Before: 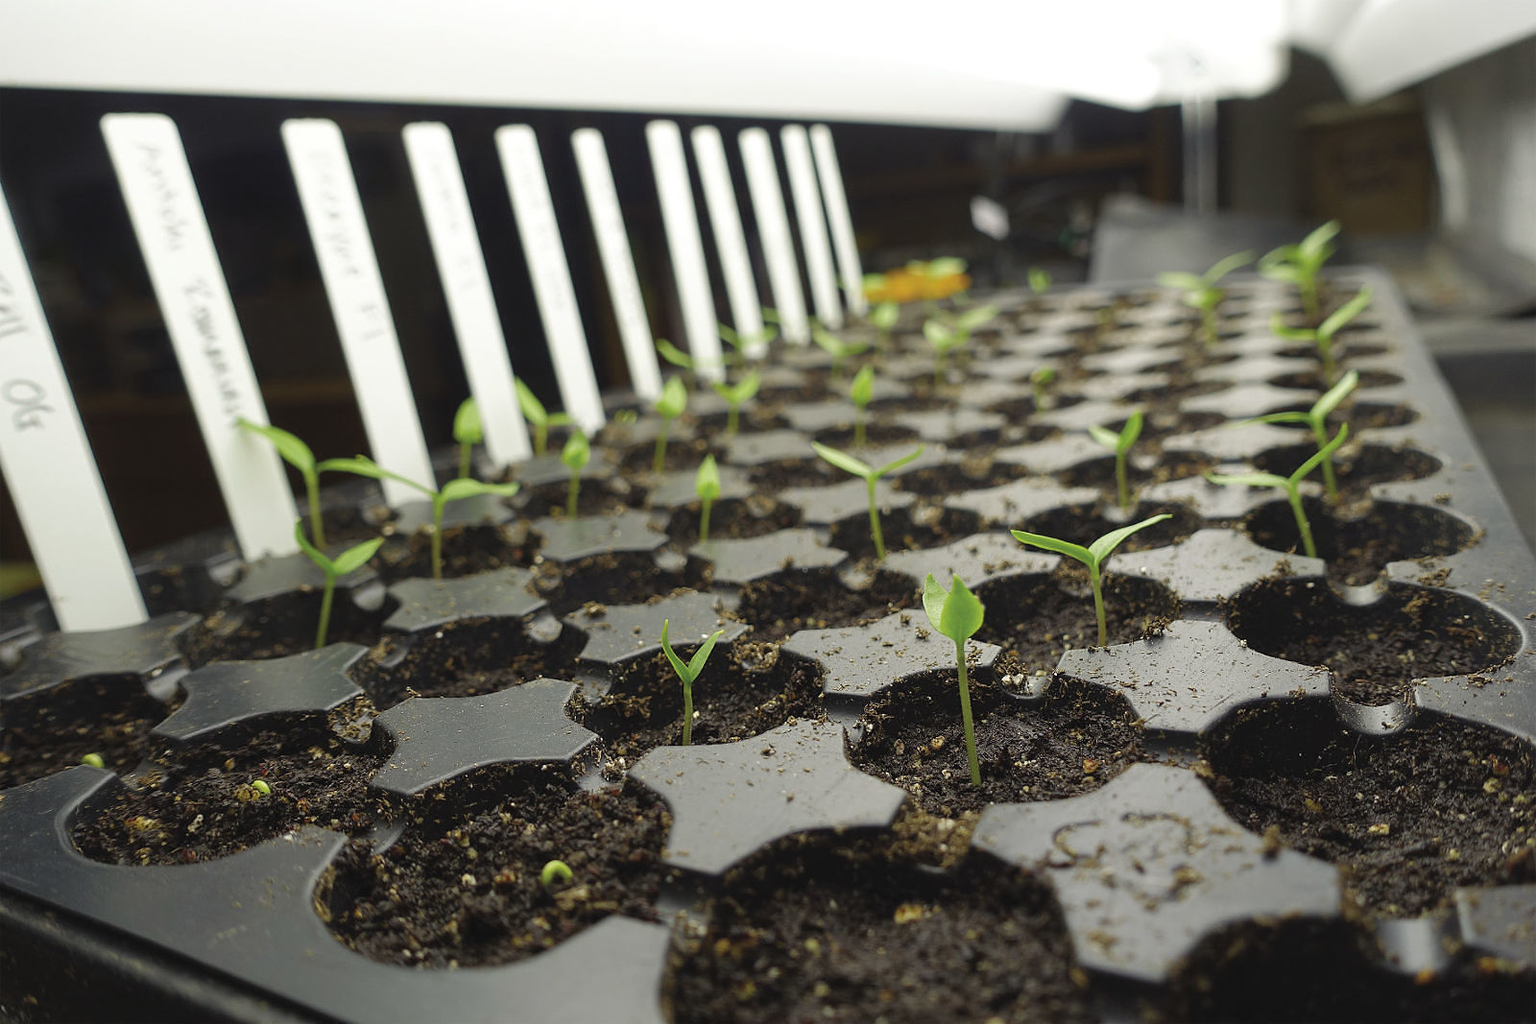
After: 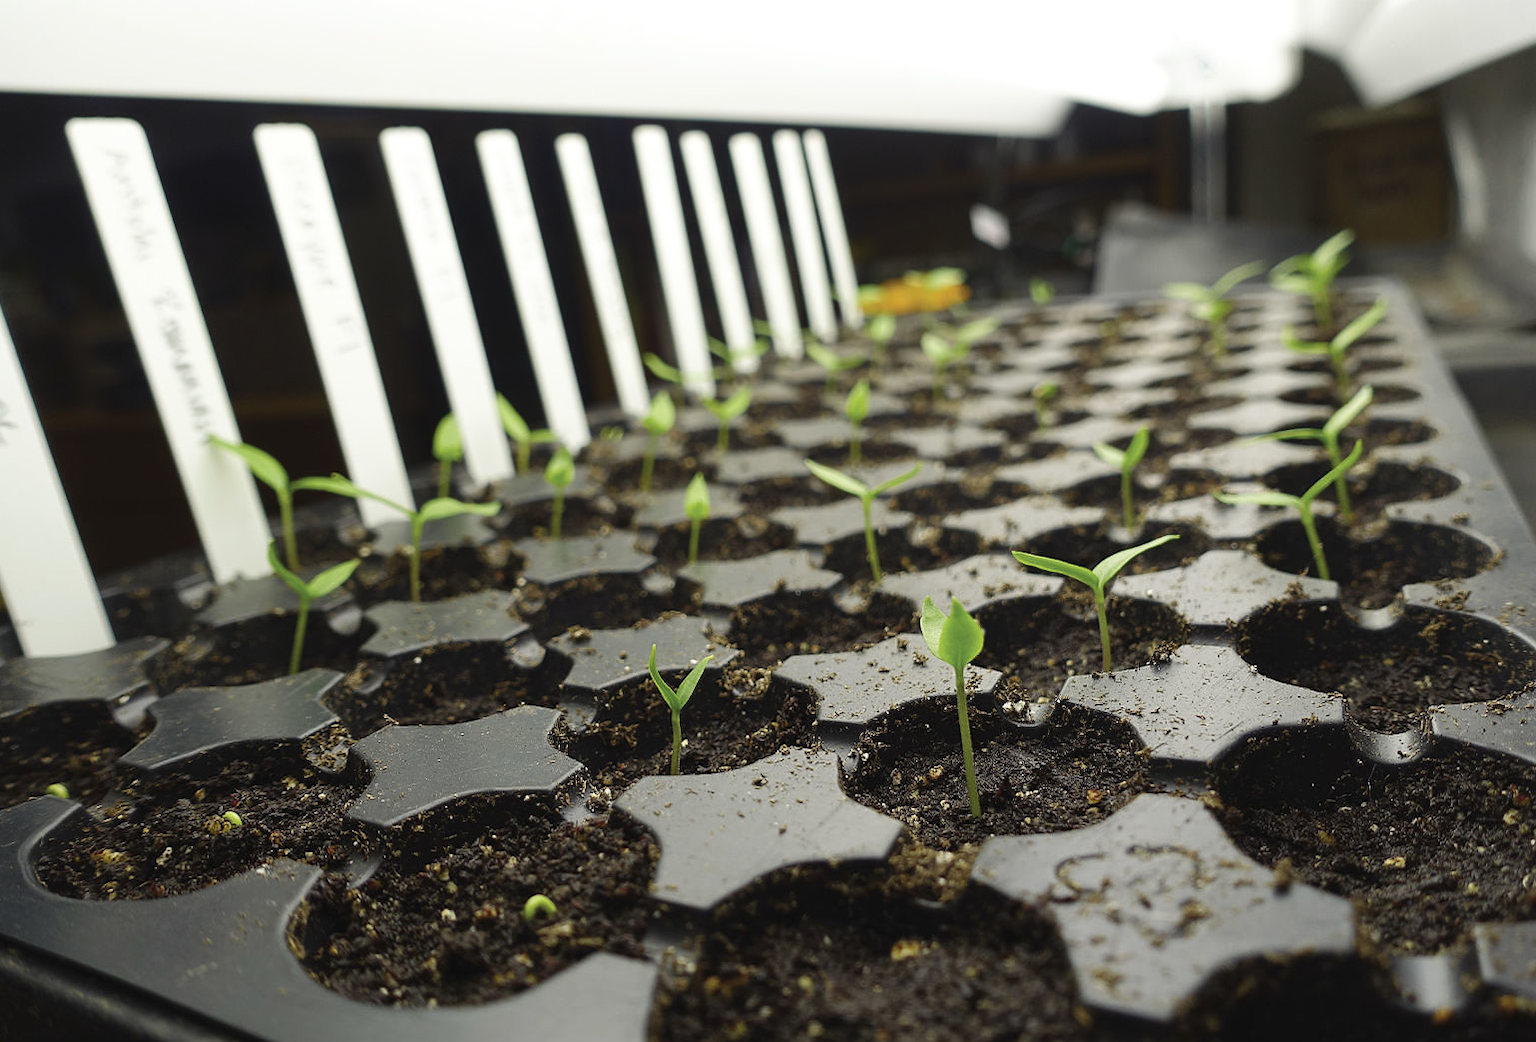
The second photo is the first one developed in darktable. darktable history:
crop and rotate: left 2.508%, right 1.287%, bottom 1.97%
contrast brightness saturation: contrast 0.144
